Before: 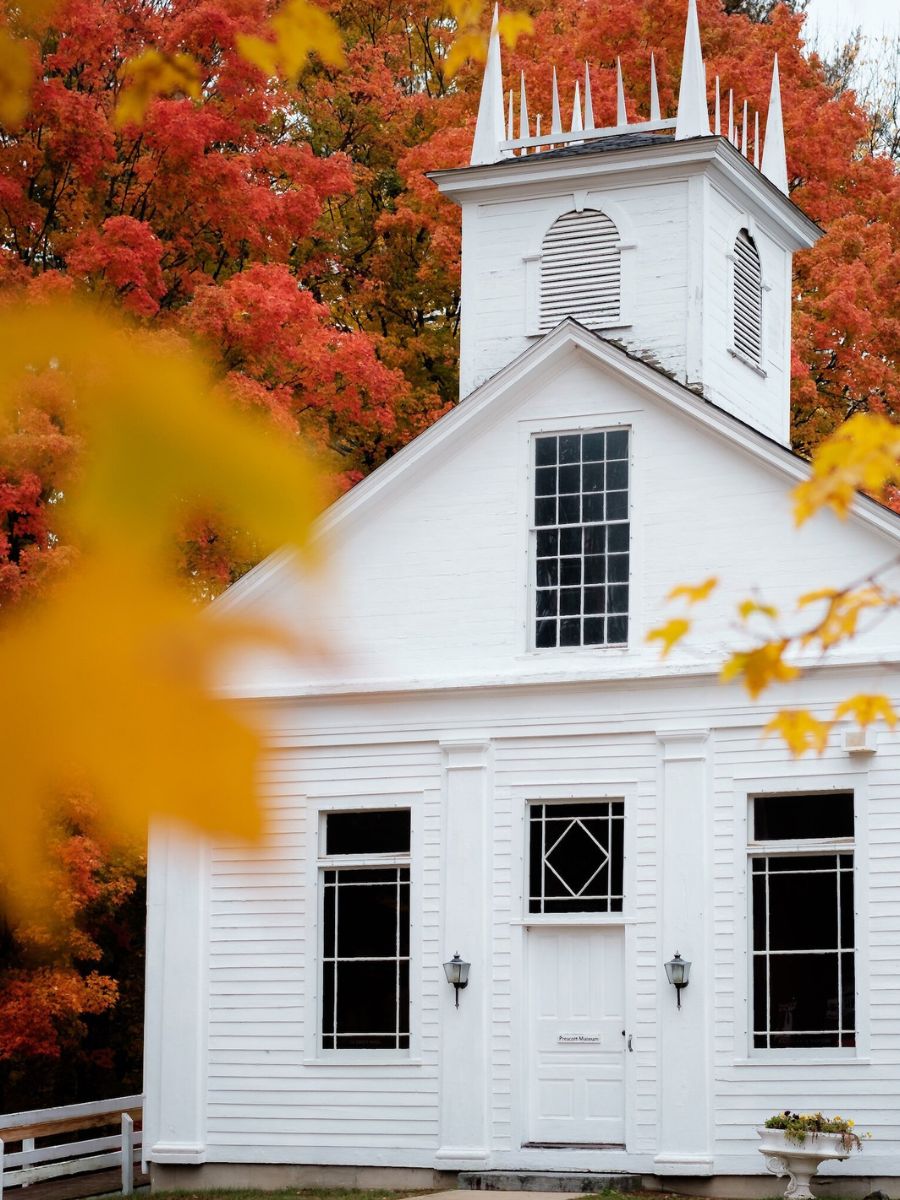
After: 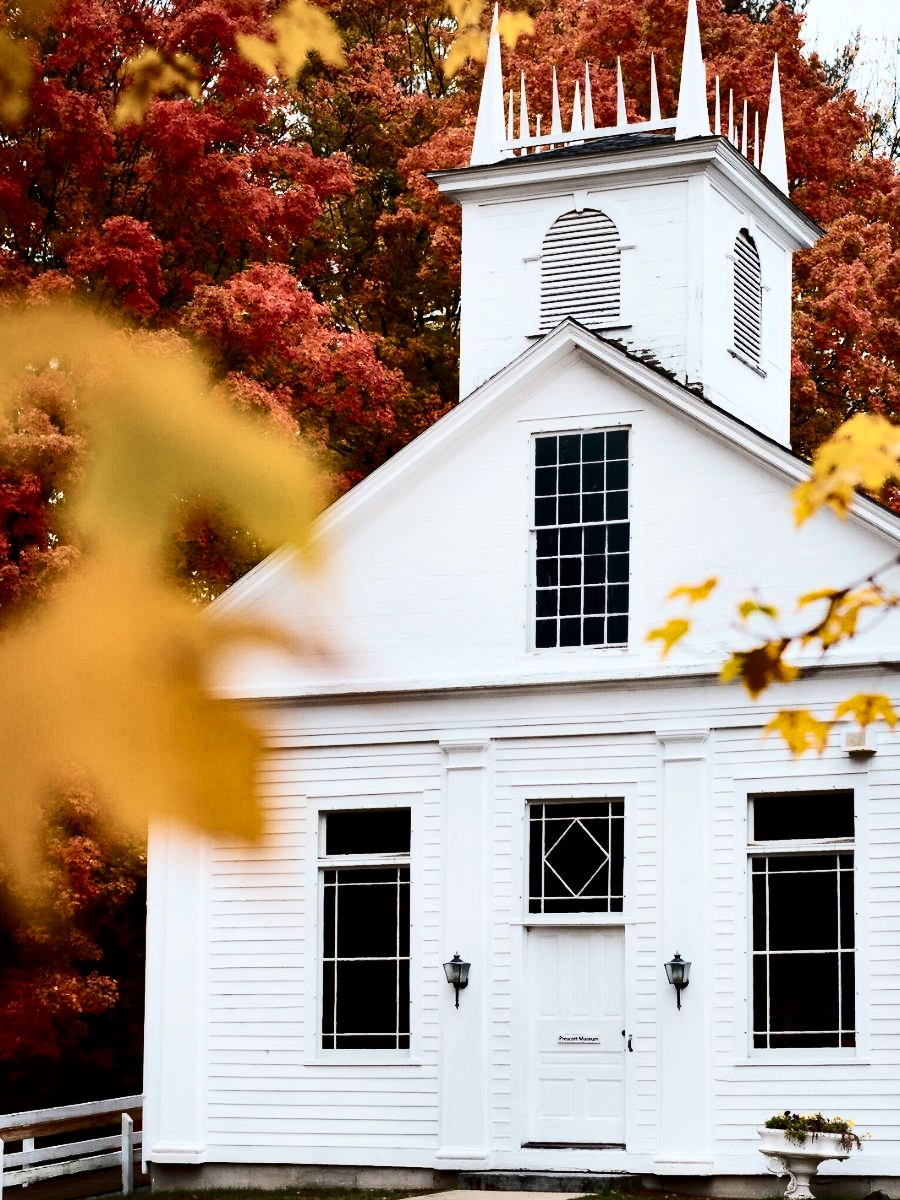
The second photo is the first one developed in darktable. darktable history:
shadows and highlights: shadows 20.91, highlights -82.73, soften with gaussian
contrast brightness saturation: contrast 0.5, saturation -0.1
